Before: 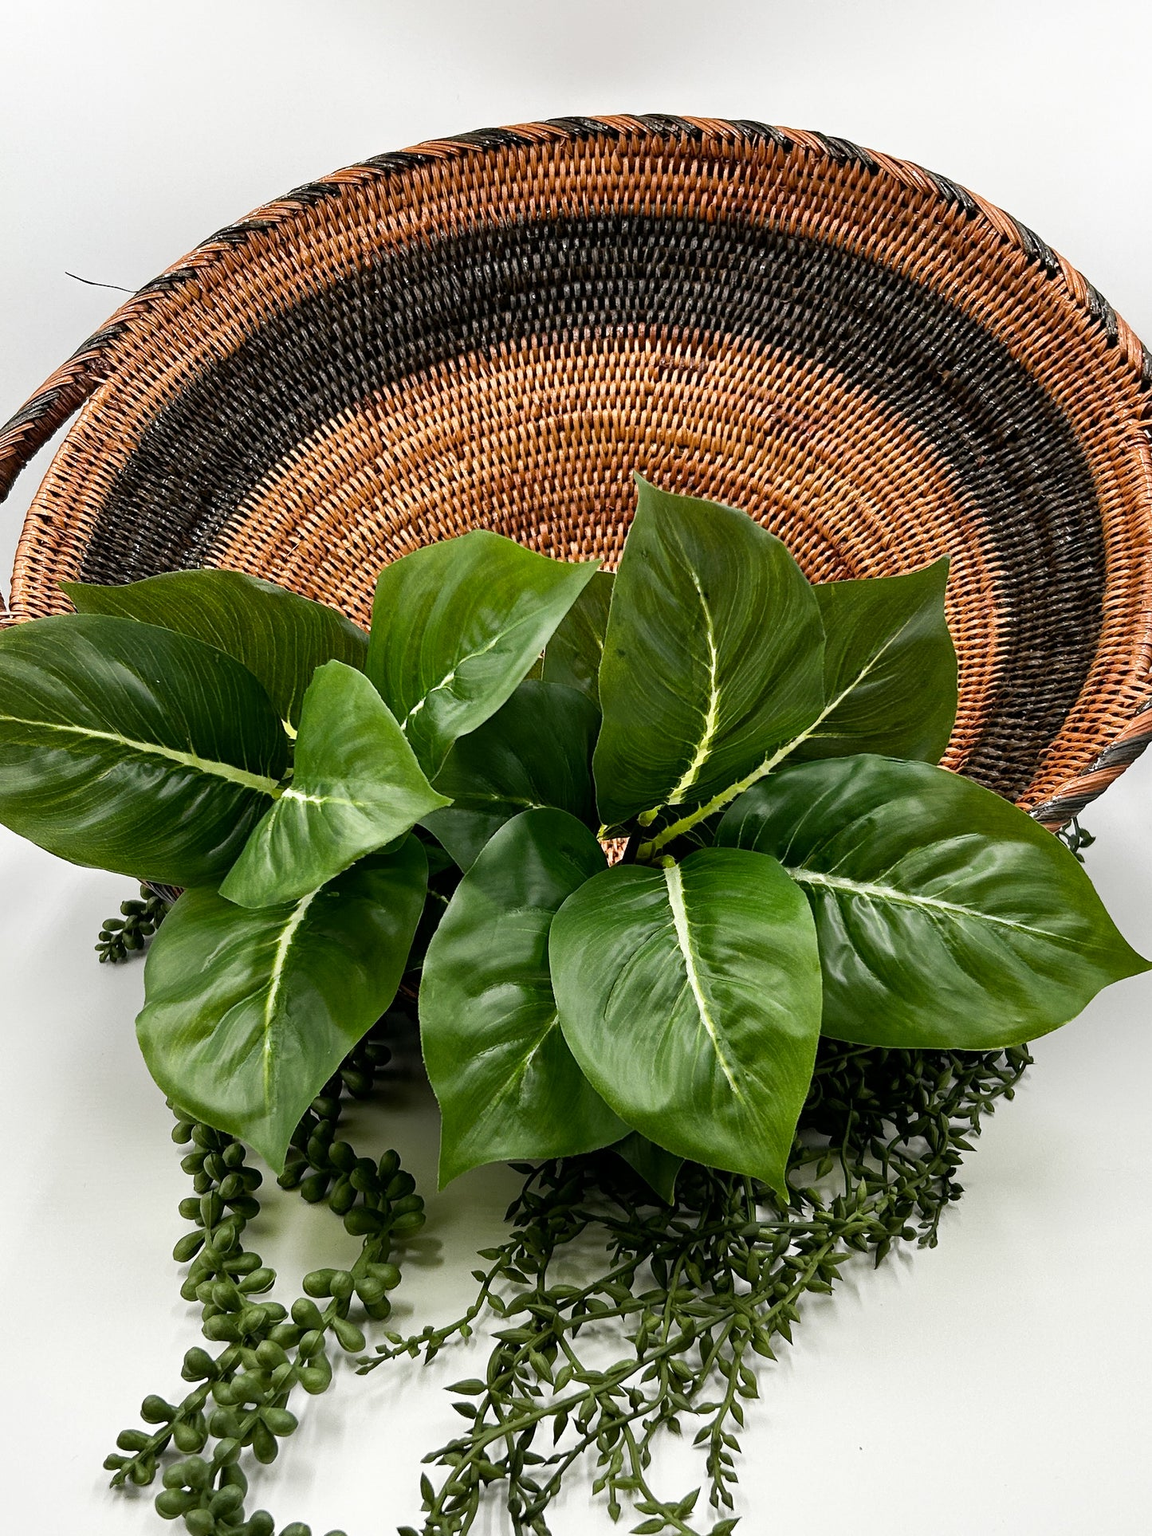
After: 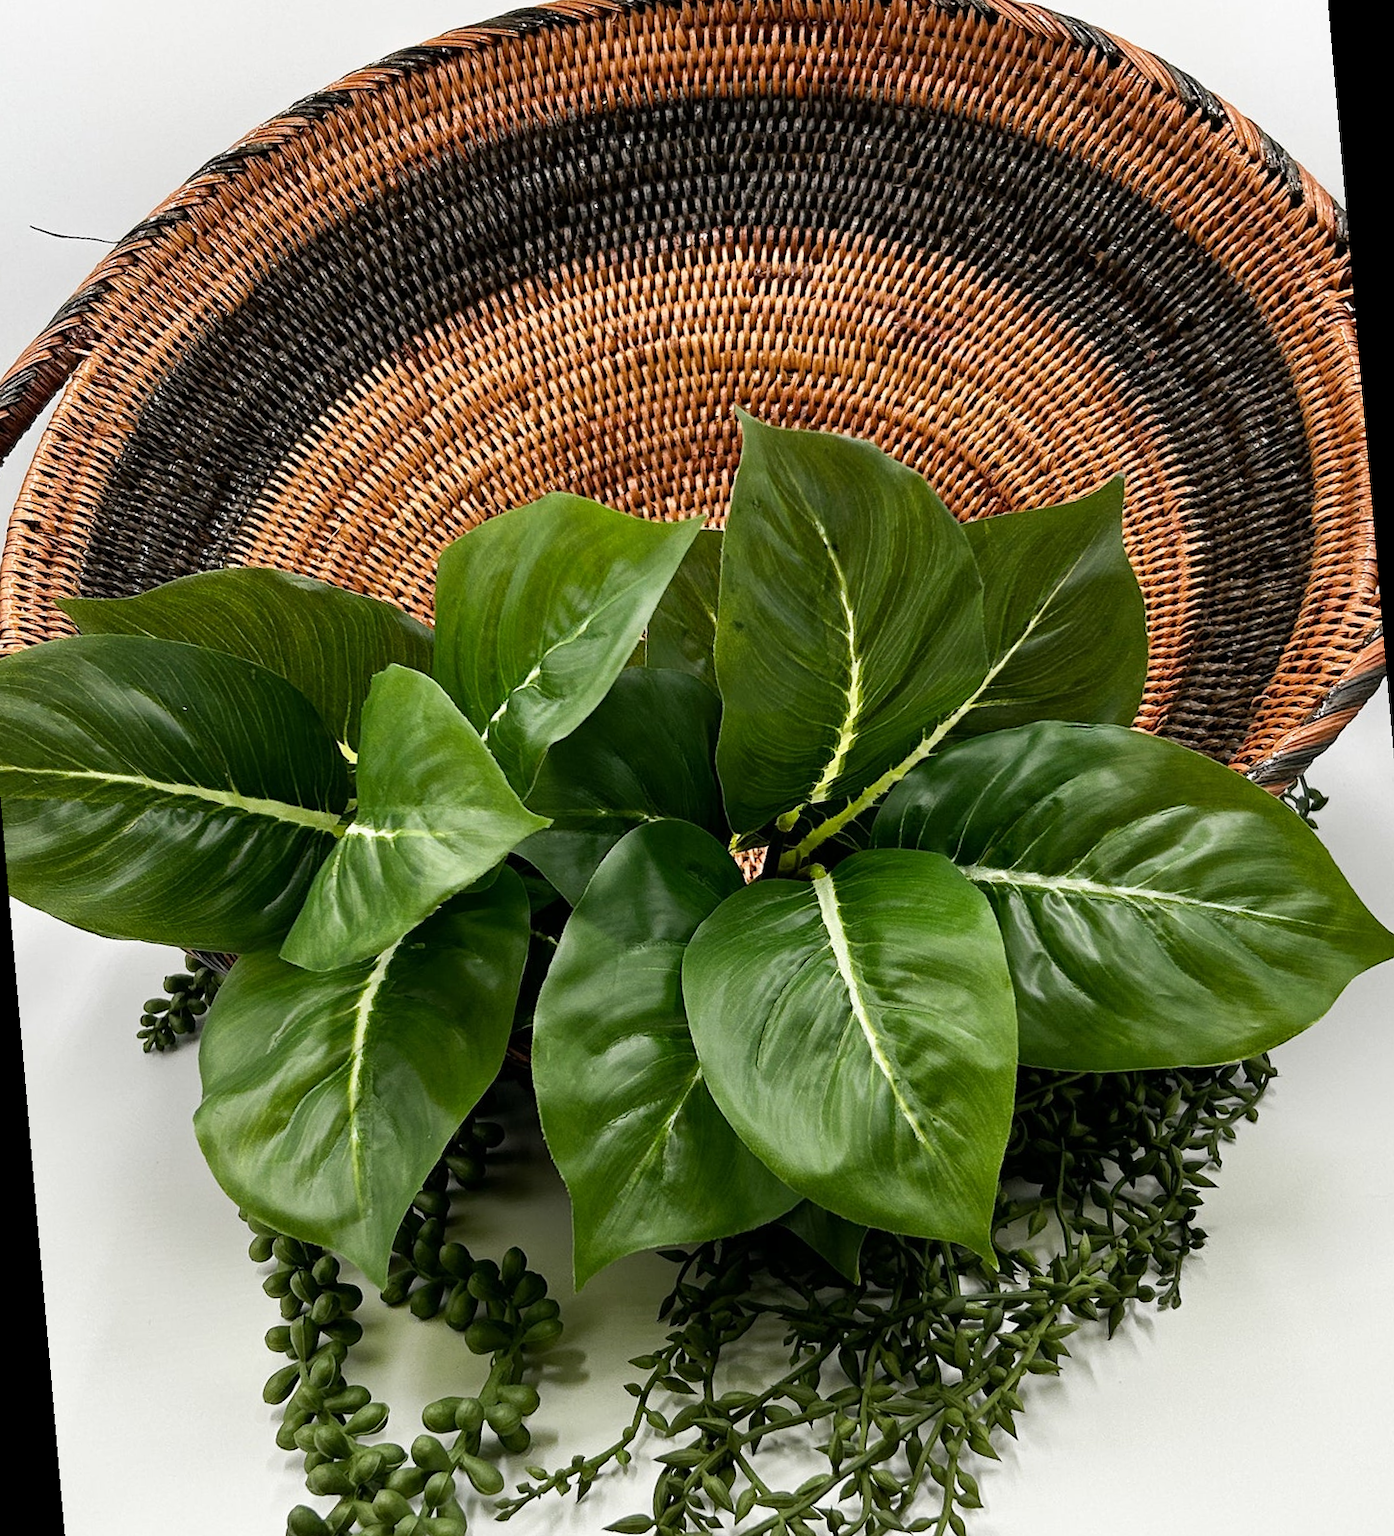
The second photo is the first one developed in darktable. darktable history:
exposure: compensate highlight preservation false
rotate and perspective: rotation -5°, crop left 0.05, crop right 0.952, crop top 0.11, crop bottom 0.89
